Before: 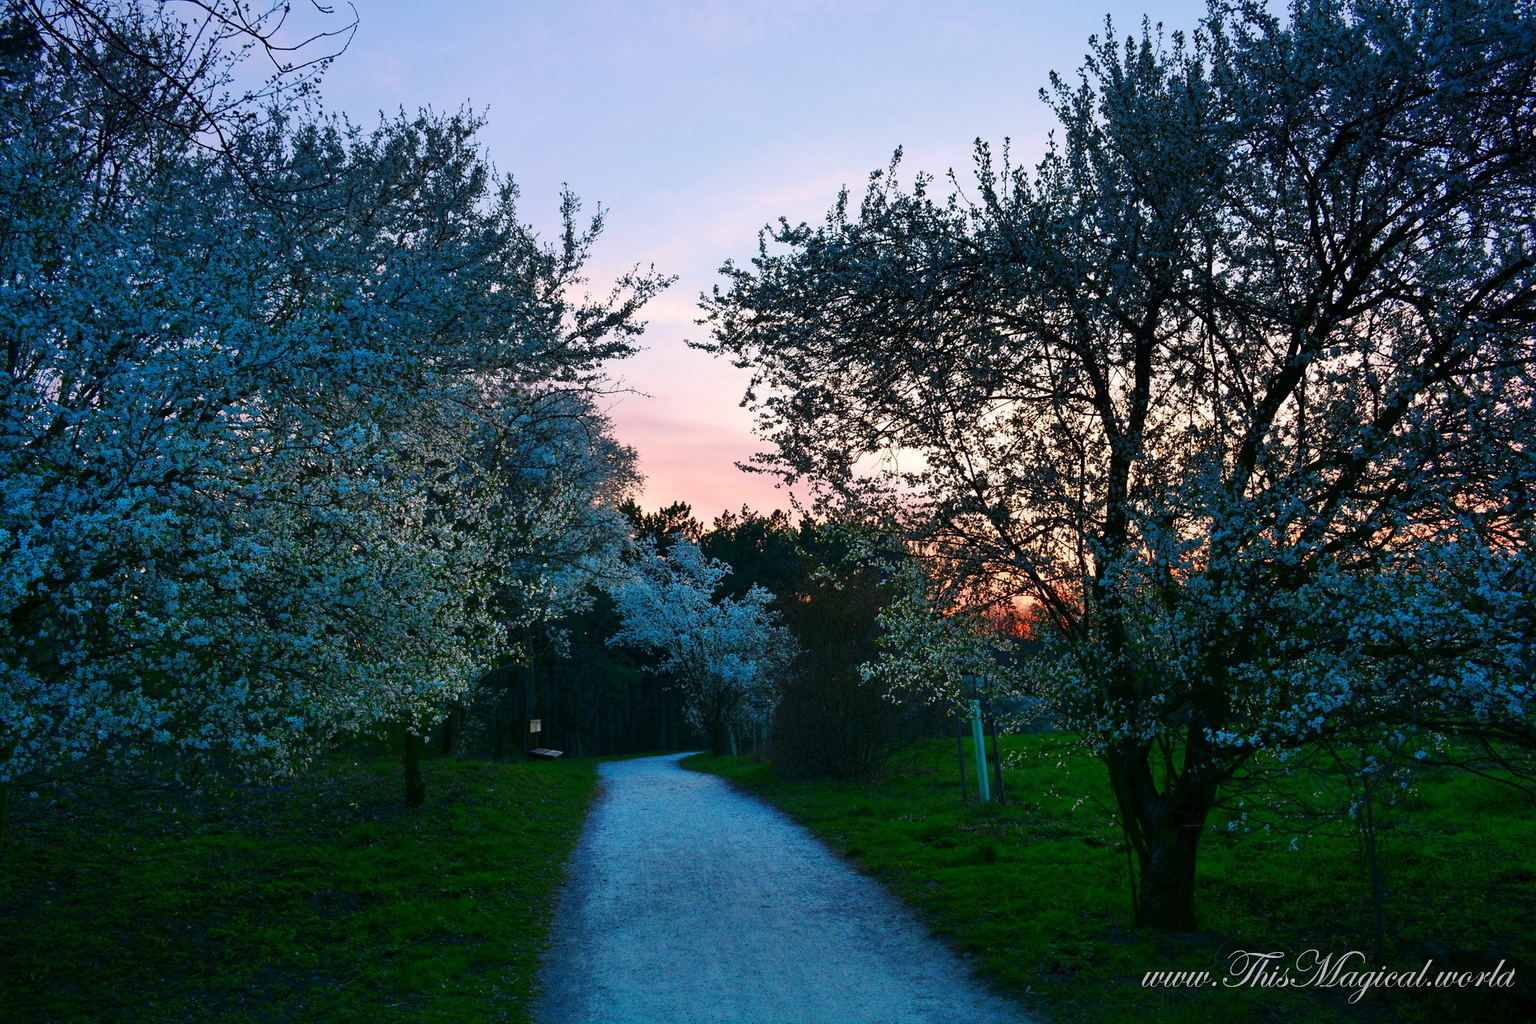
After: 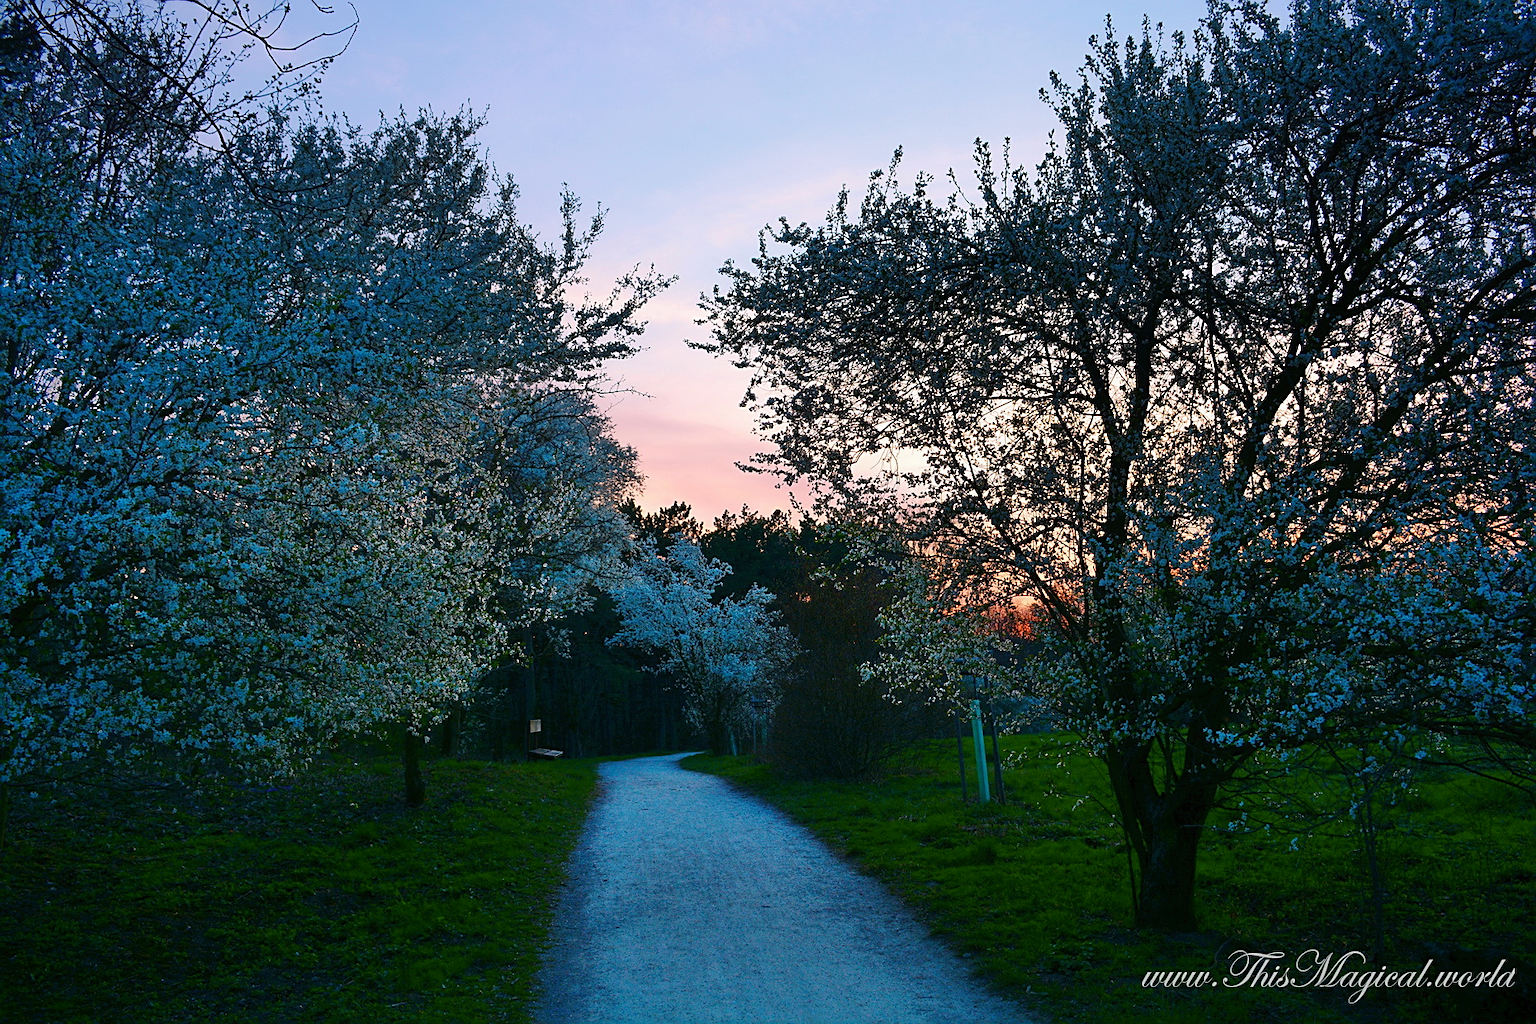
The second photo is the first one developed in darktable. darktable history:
contrast equalizer: octaves 7, y [[0.506, 0.531, 0.562, 0.606, 0.638, 0.669], [0.5 ×6], [0.5 ×6], [0 ×6], [0 ×6]], mix -0.202
sharpen: on, module defaults
color zones: curves: ch2 [(0, 0.5) (0.143, 0.5) (0.286, 0.416) (0.429, 0.5) (0.571, 0.5) (0.714, 0.5) (0.857, 0.5) (1, 0.5)]
